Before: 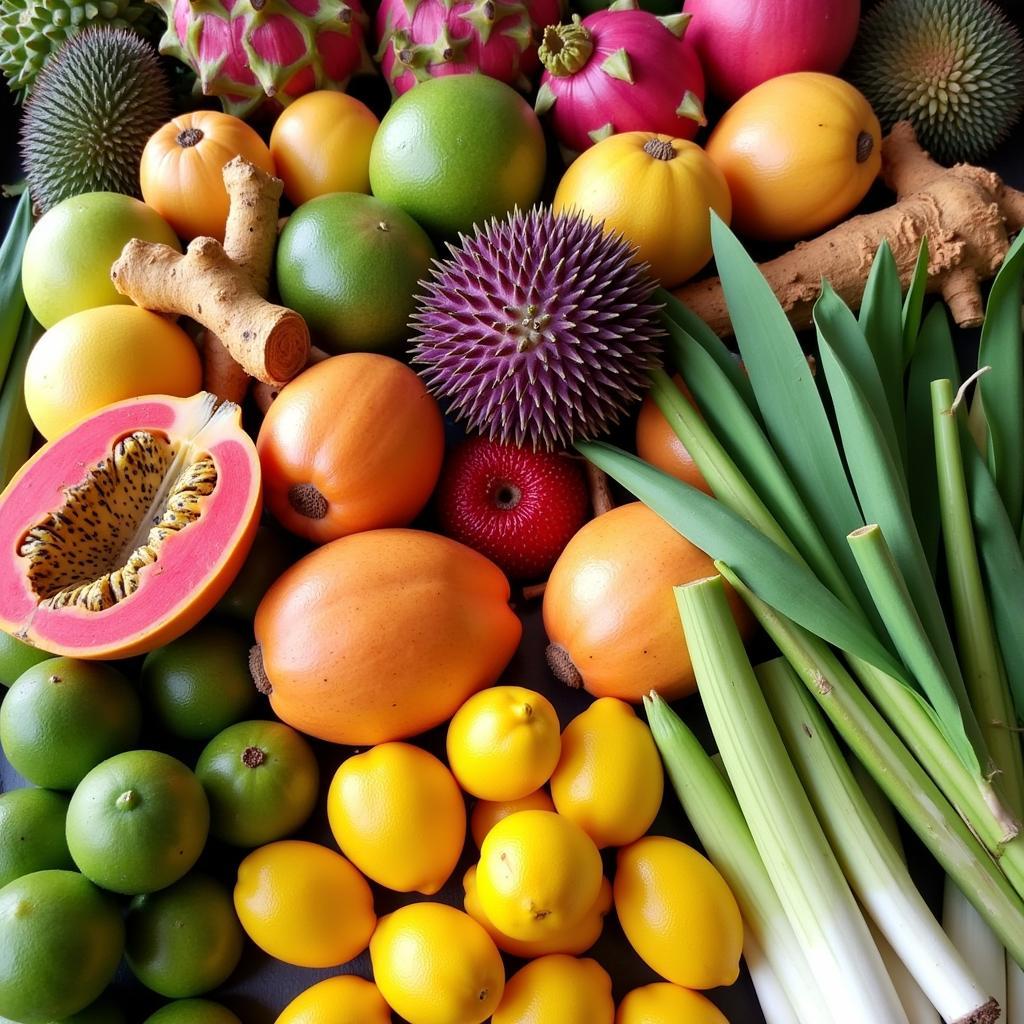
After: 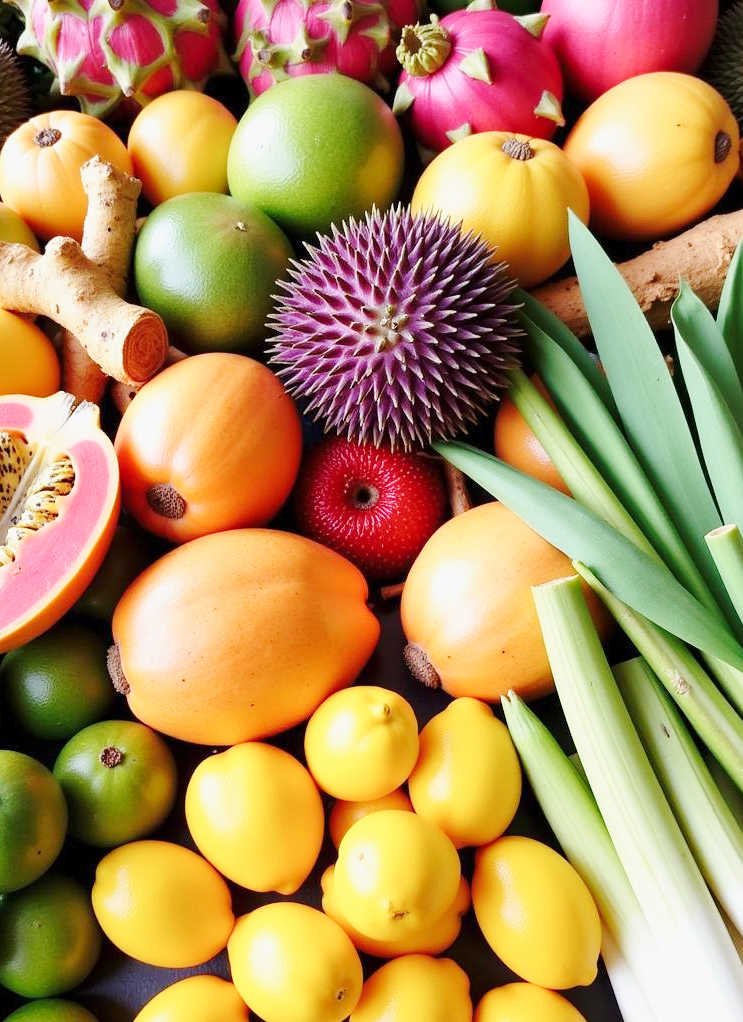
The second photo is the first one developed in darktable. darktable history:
crop: left 13.869%, top 0%, right 13.476%
levels: white 99.91%
contrast brightness saturation: saturation -0.066
base curve: curves: ch0 [(0, 0) (0.025, 0.046) (0.112, 0.277) (0.467, 0.74) (0.814, 0.929) (1, 0.942)], preserve colors none
